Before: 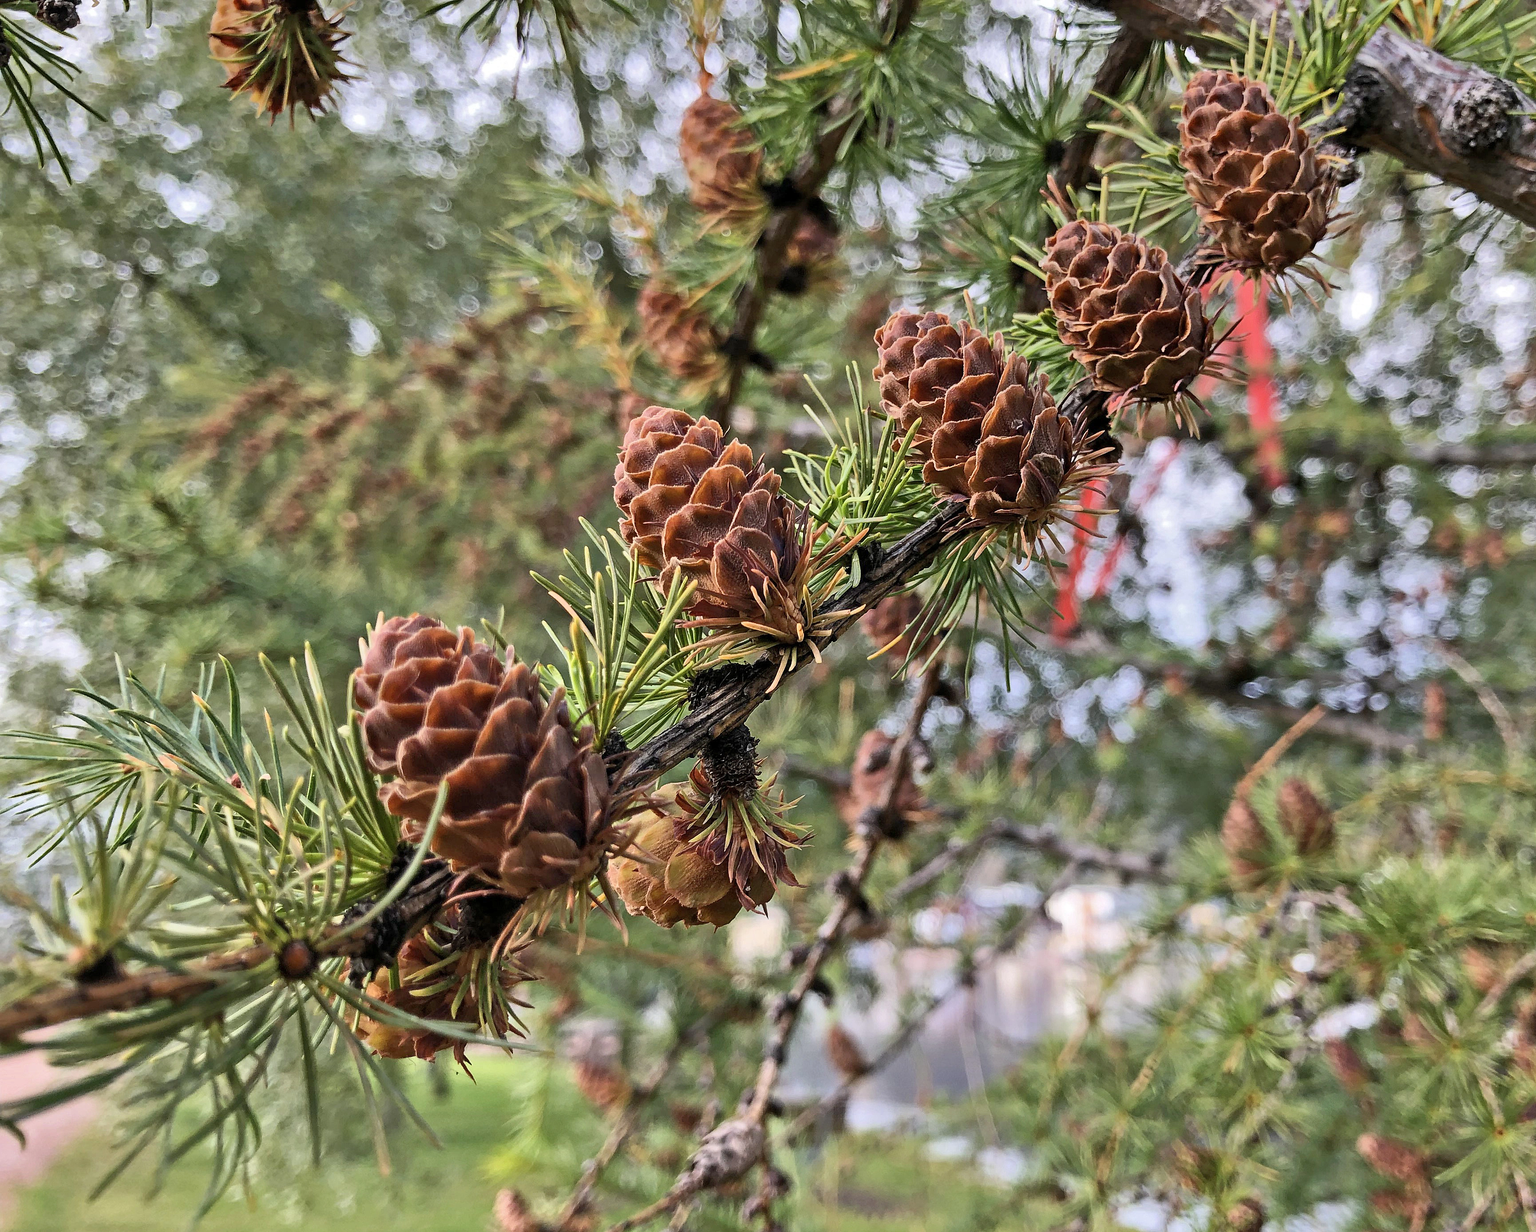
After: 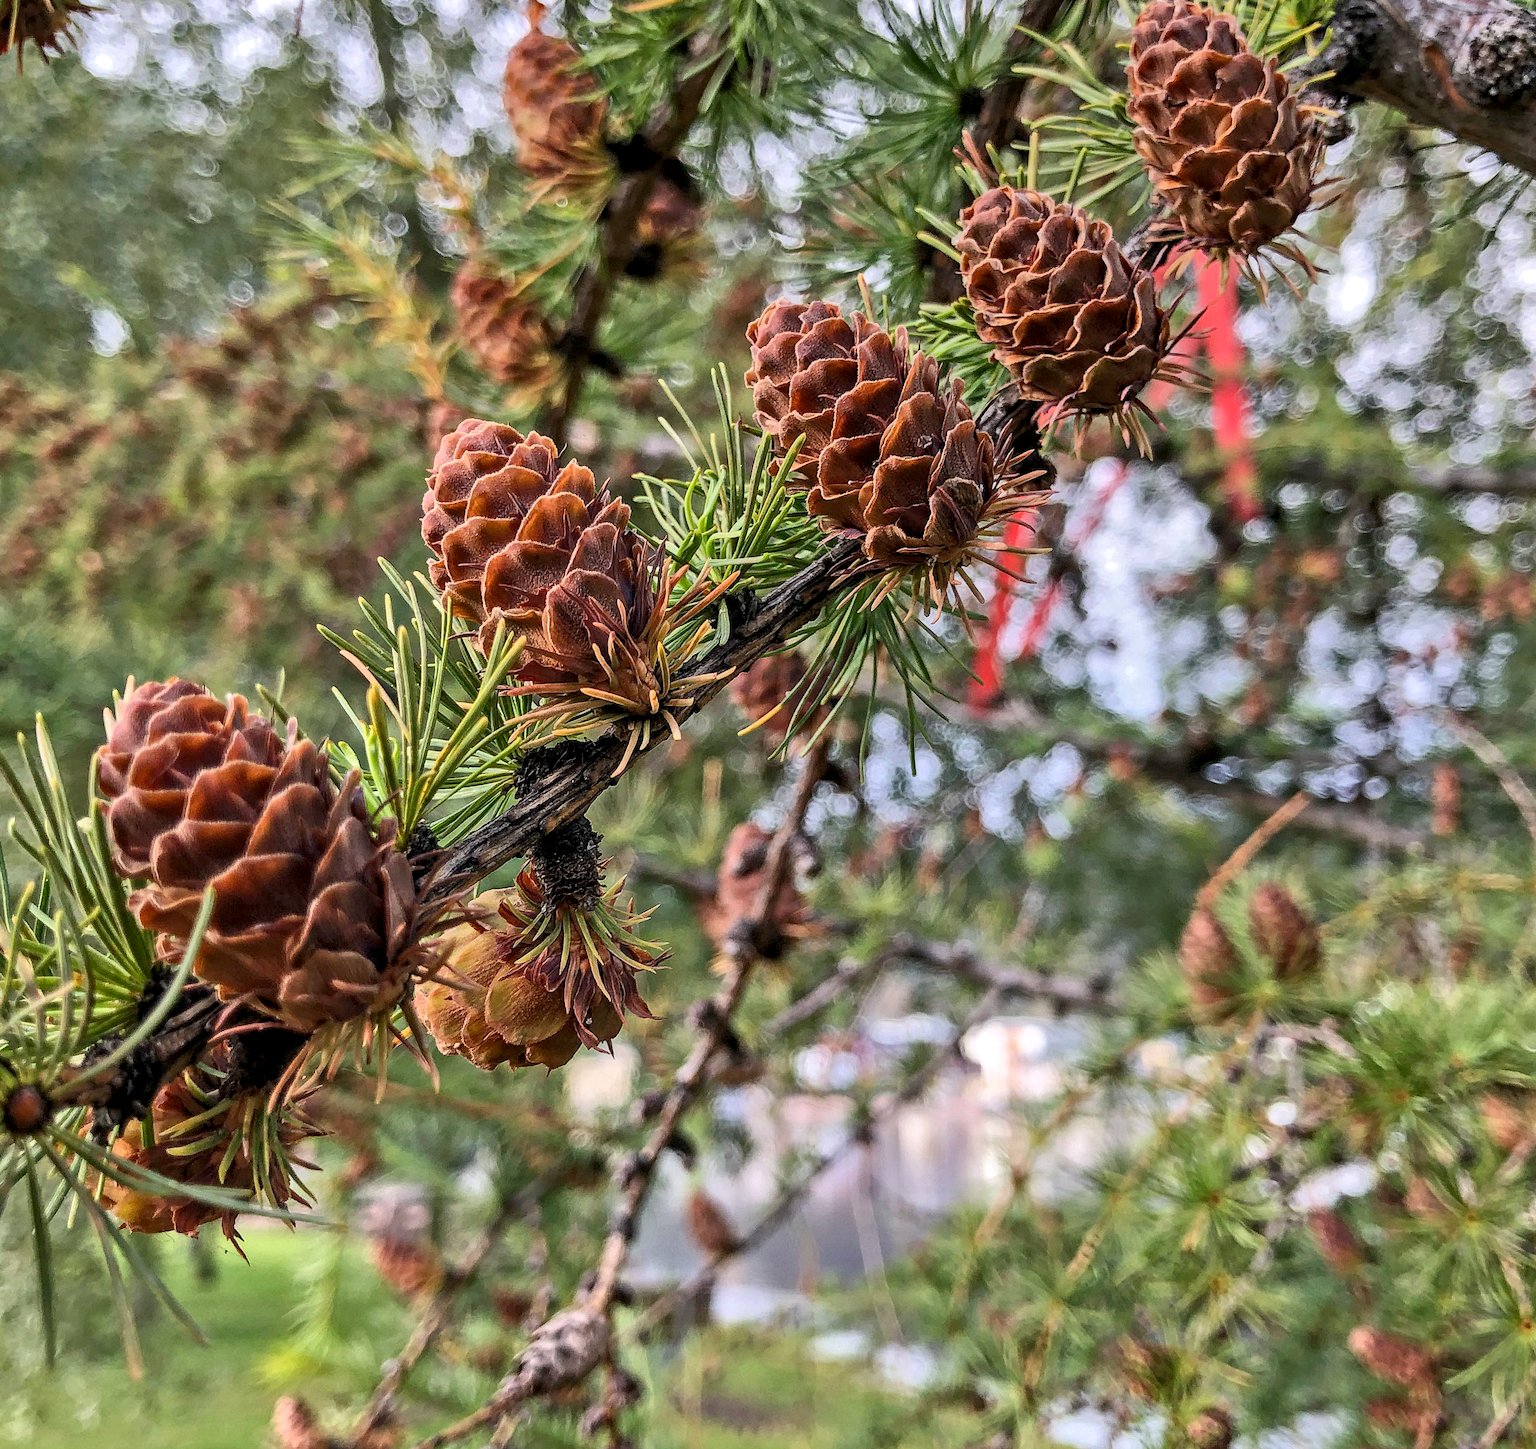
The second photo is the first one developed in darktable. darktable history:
local contrast: on, module defaults
crop and rotate: left 17.978%, top 5.739%, right 1.861%
